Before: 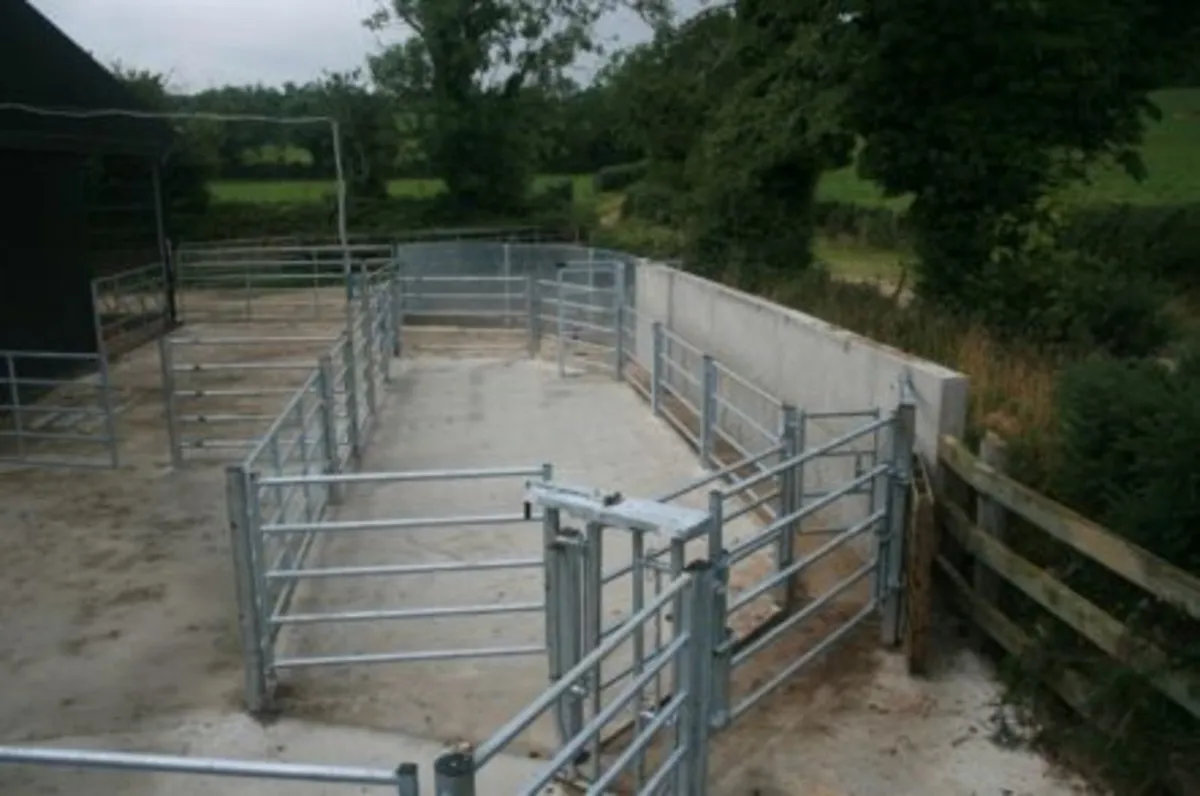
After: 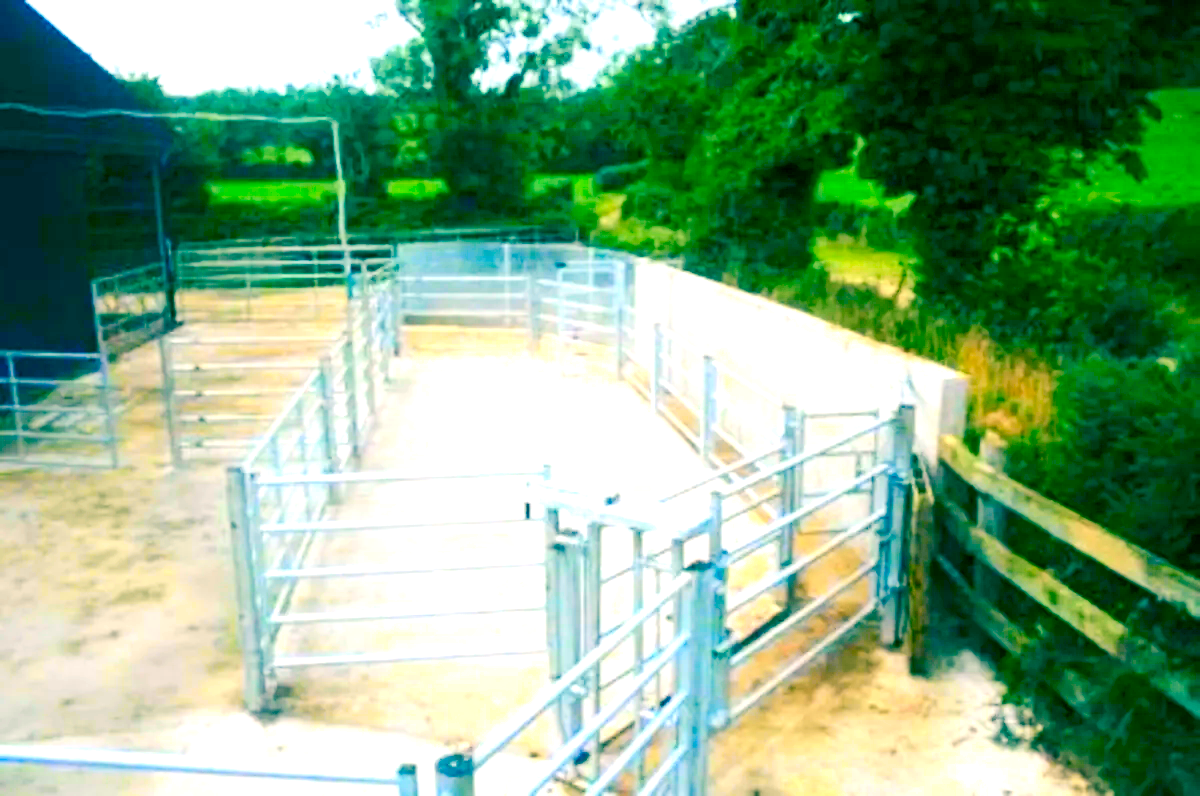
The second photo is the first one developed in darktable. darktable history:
shadows and highlights: shadows -10, white point adjustment 1.5, highlights 10
exposure: exposure 2.207 EV, compensate highlight preservation false
tone curve: curves: ch0 [(0, 0) (0.078, 0.052) (0.236, 0.22) (0.427, 0.472) (0.508, 0.586) (0.654, 0.742) (0.793, 0.851) (0.994, 0.974)]; ch1 [(0, 0) (0.161, 0.092) (0.35, 0.33) (0.392, 0.392) (0.456, 0.456) (0.505, 0.502) (0.537, 0.518) (0.553, 0.534) (0.602, 0.579) (0.718, 0.718) (1, 1)]; ch2 [(0, 0) (0.346, 0.362) (0.411, 0.412) (0.502, 0.502) (0.531, 0.521) (0.586, 0.59) (0.621, 0.604) (1, 1)], color space Lab, independent channels, preserve colors none
color balance rgb: shadows lift › luminance -28.76%, shadows lift › chroma 10%, shadows lift › hue 230°, power › chroma 0.5%, power › hue 215°, highlights gain › luminance 7.14%, highlights gain › chroma 1%, highlights gain › hue 50°, global offset › luminance -0.29%, global offset › hue 260°, perceptual saturation grading › global saturation 20%, perceptual saturation grading › highlights -13.92%, perceptual saturation grading › shadows 50%
color correction: saturation 2.15
